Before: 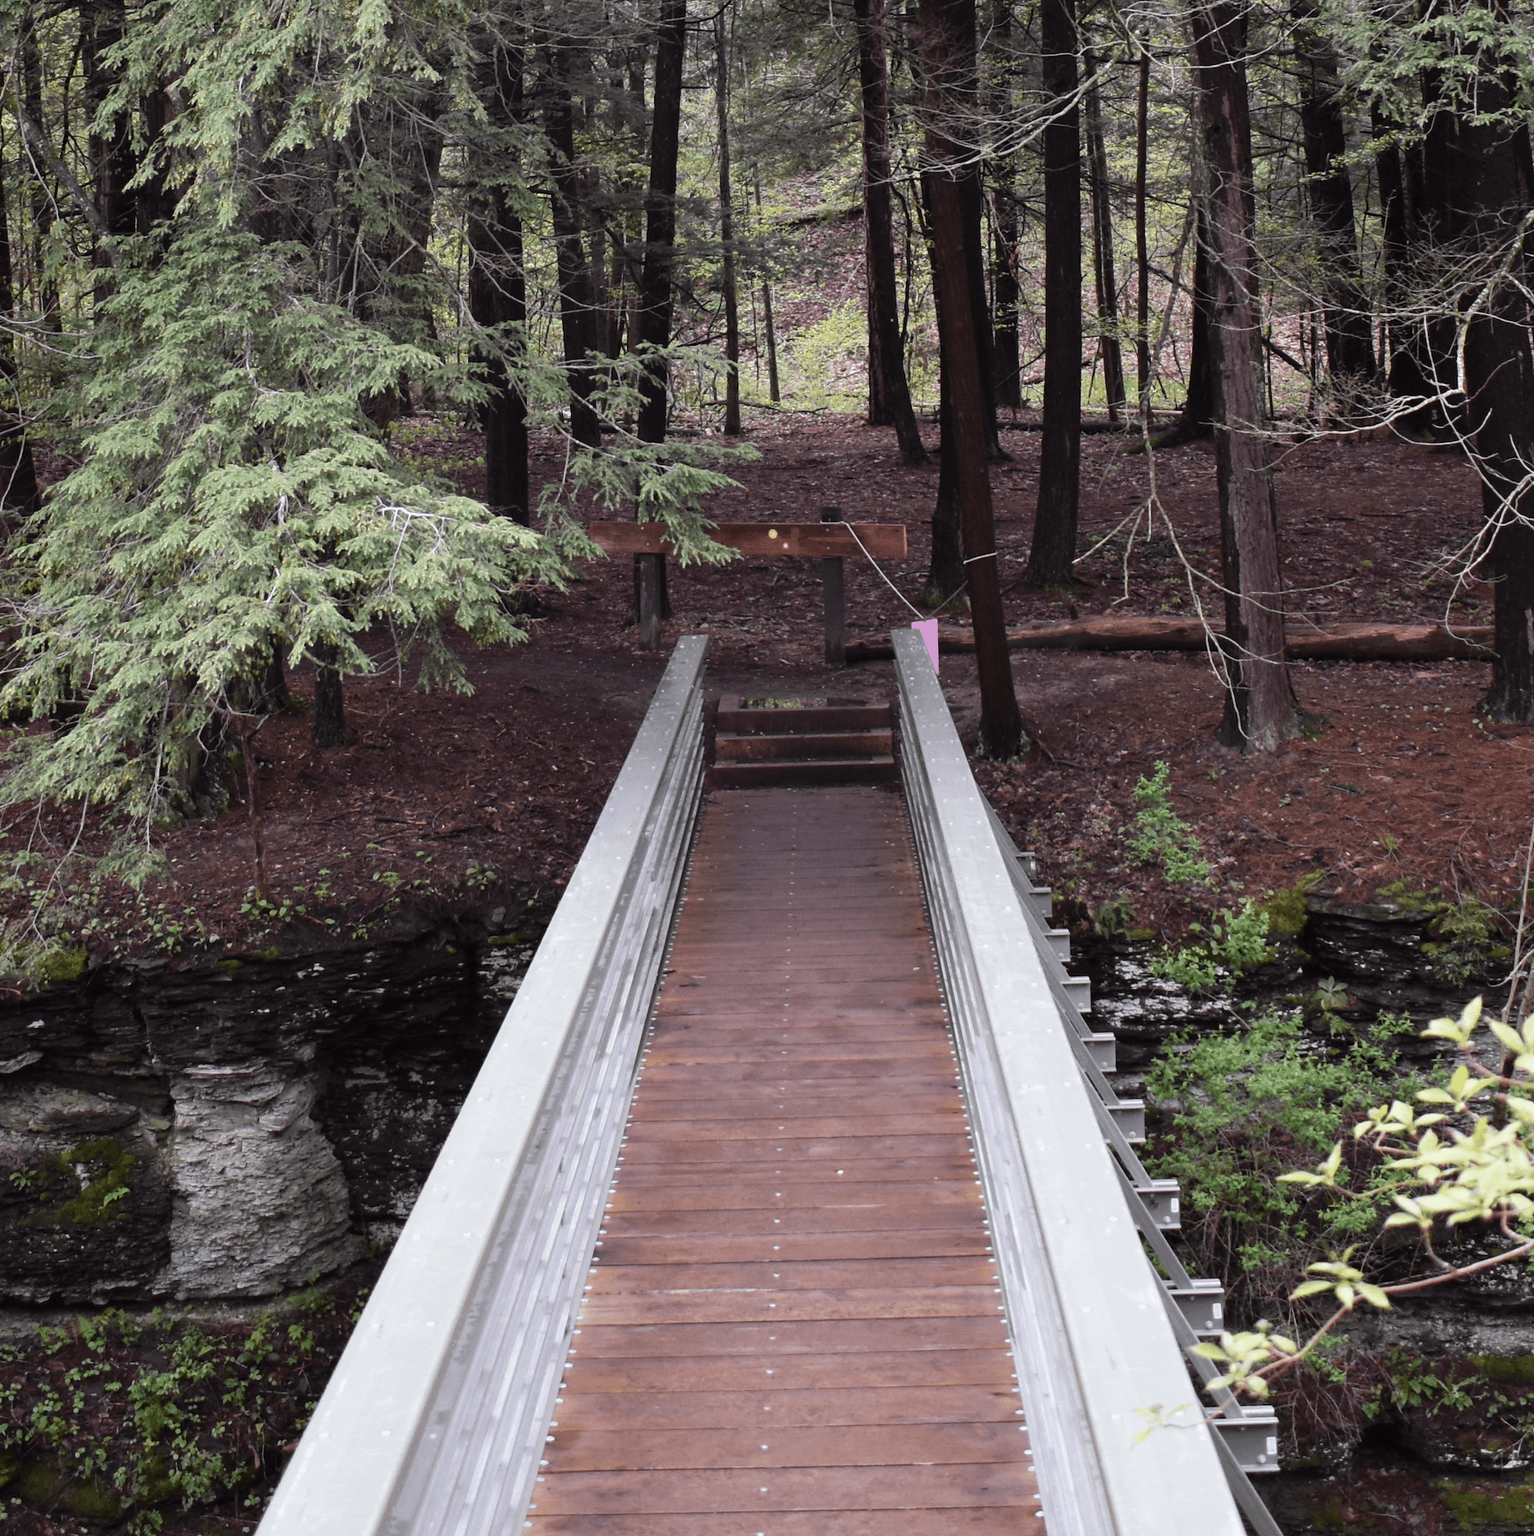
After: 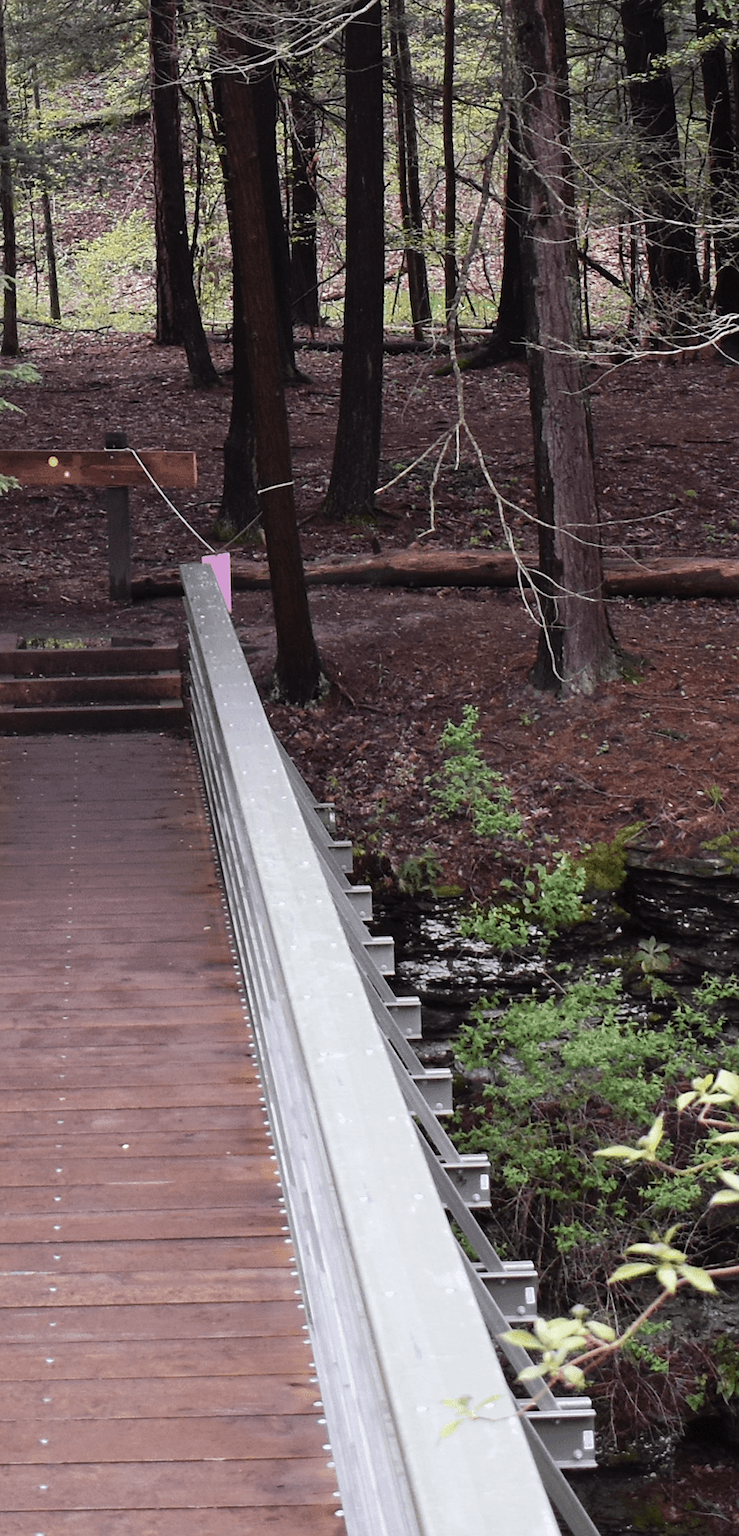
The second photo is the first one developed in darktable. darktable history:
crop: left 47.19%, top 6.757%, right 7.889%
tone curve: curves: ch0 [(0, 0) (0.003, 0.012) (0.011, 0.015) (0.025, 0.027) (0.044, 0.045) (0.069, 0.064) (0.1, 0.093) (0.136, 0.133) (0.177, 0.177) (0.224, 0.221) (0.277, 0.272) (0.335, 0.342) (0.399, 0.398) (0.468, 0.462) (0.543, 0.547) (0.623, 0.624) (0.709, 0.711) (0.801, 0.792) (0.898, 0.889) (1, 1)], color space Lab, independent channels
sharpen: radius 1.284, amount 0.297, threshold 0.155
